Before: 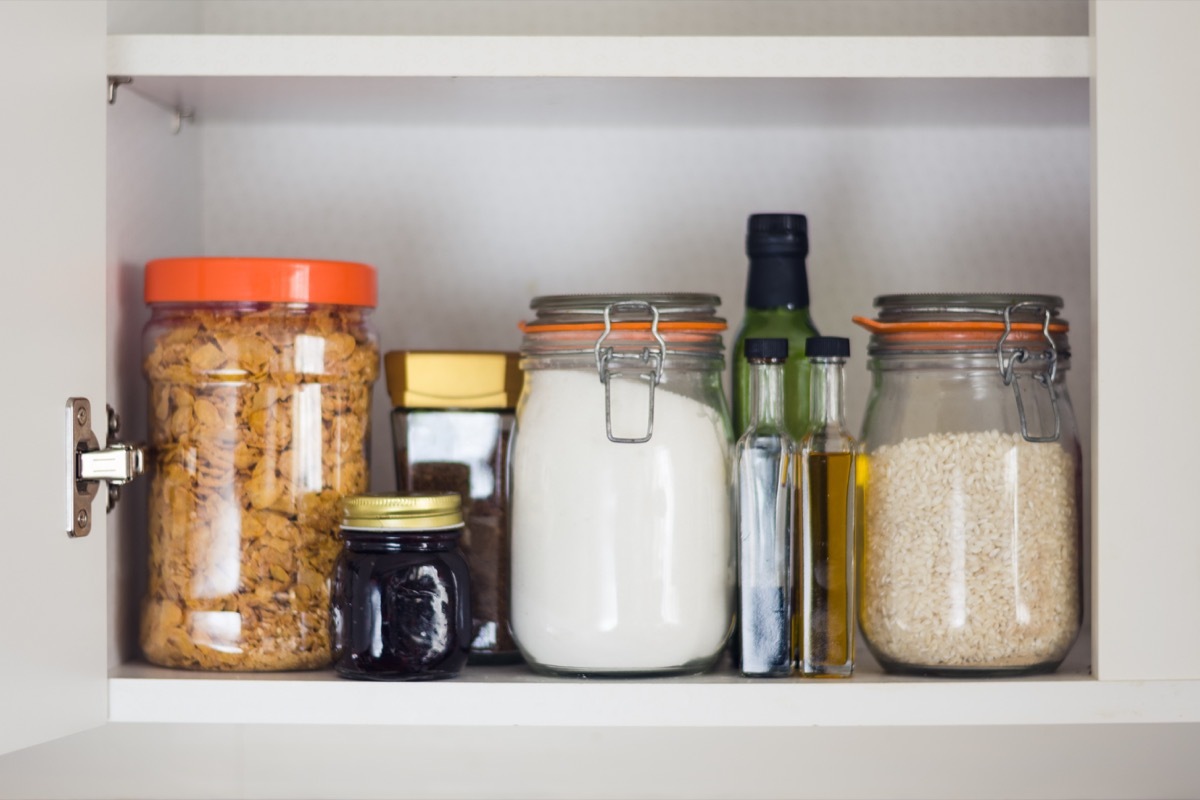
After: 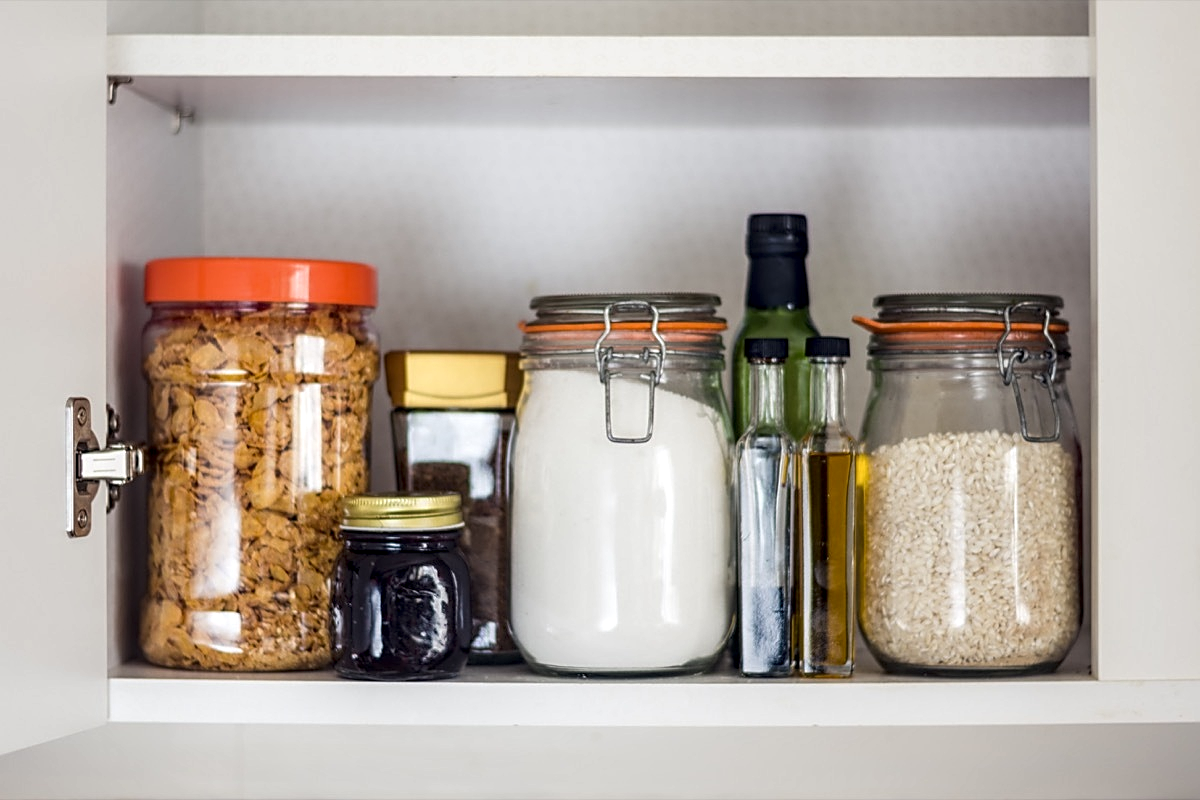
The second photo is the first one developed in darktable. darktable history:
local contrast: detail 144%
sharpen: on, module defaults
